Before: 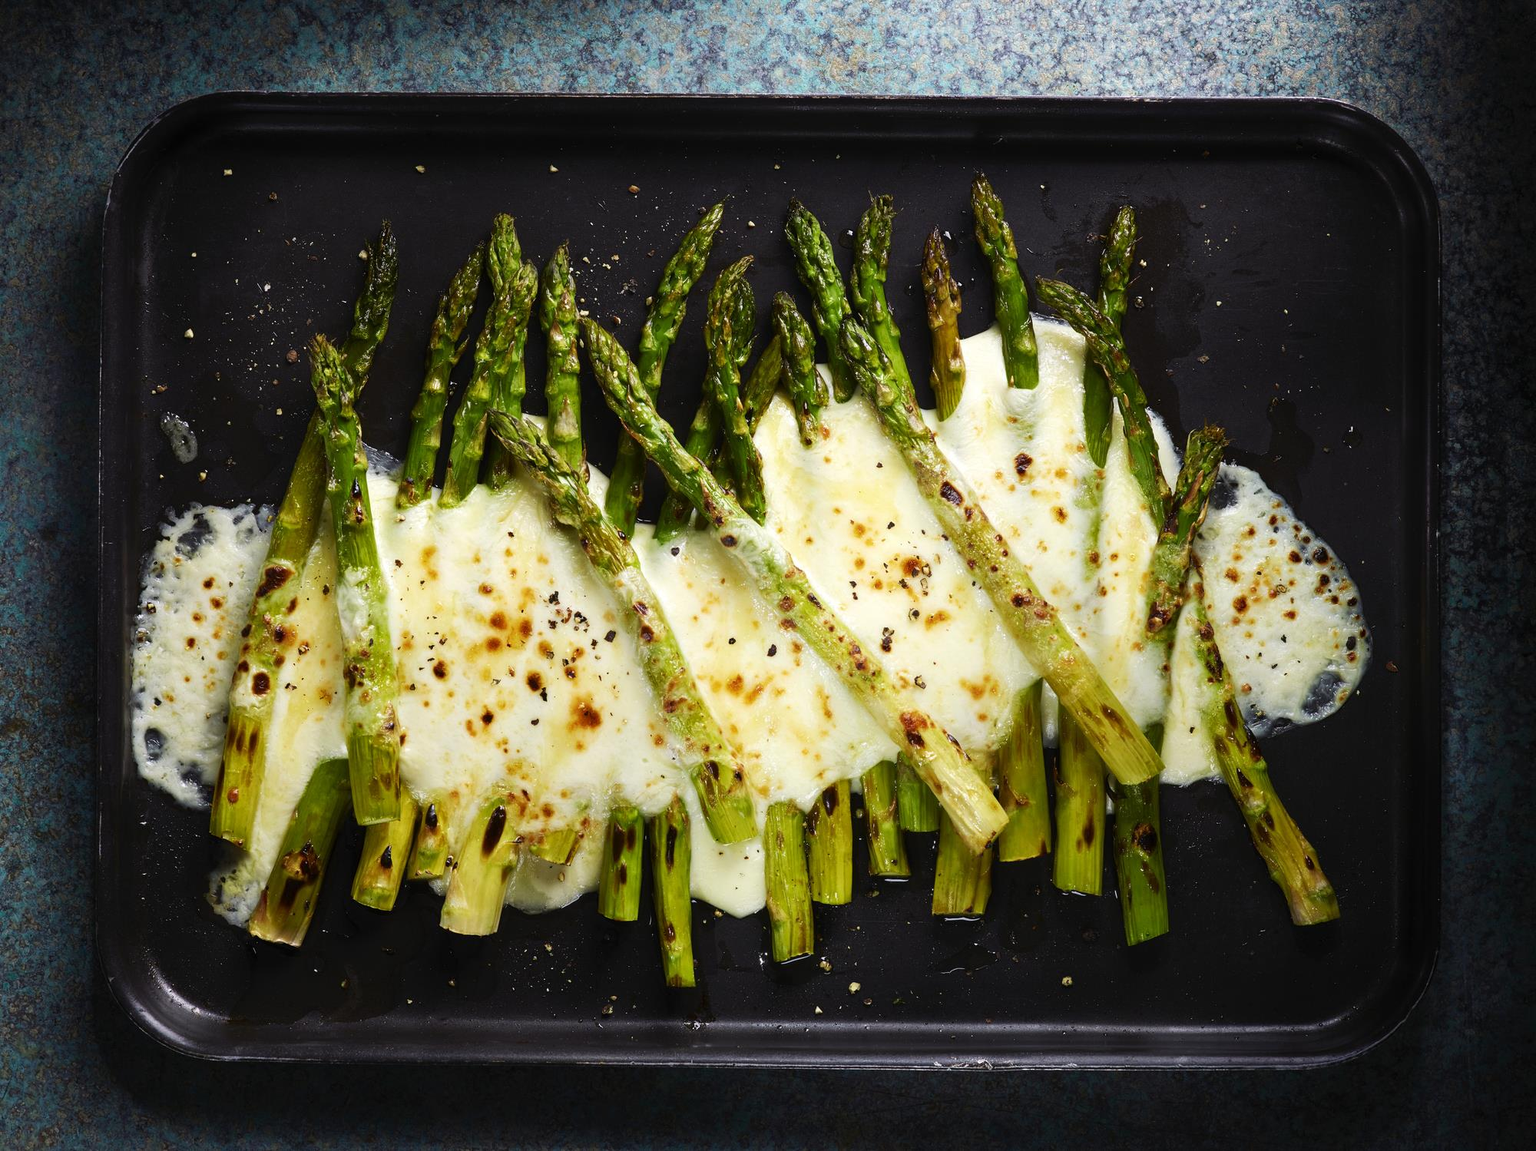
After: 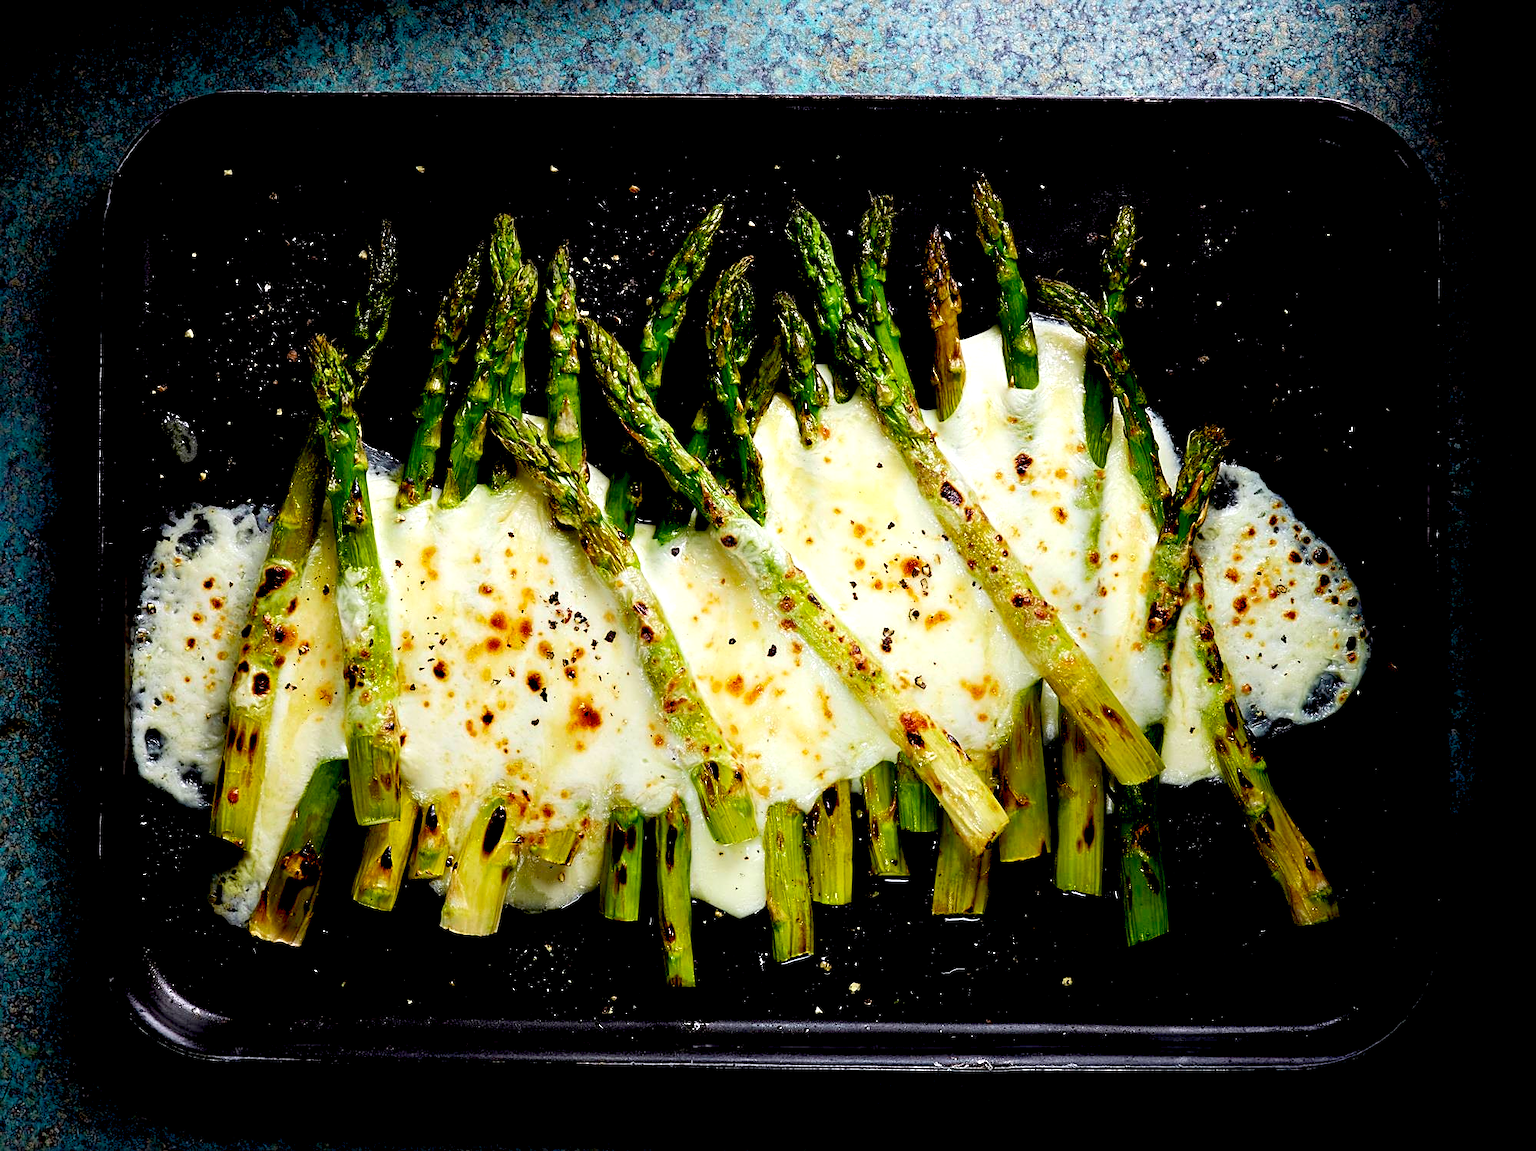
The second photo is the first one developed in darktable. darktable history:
white balance: red 0.988, blue 1.017
sharpen: amount 0.478
exposure: black level correction 0.025, exposure 0.182 EV, compensate highlight preservation false
